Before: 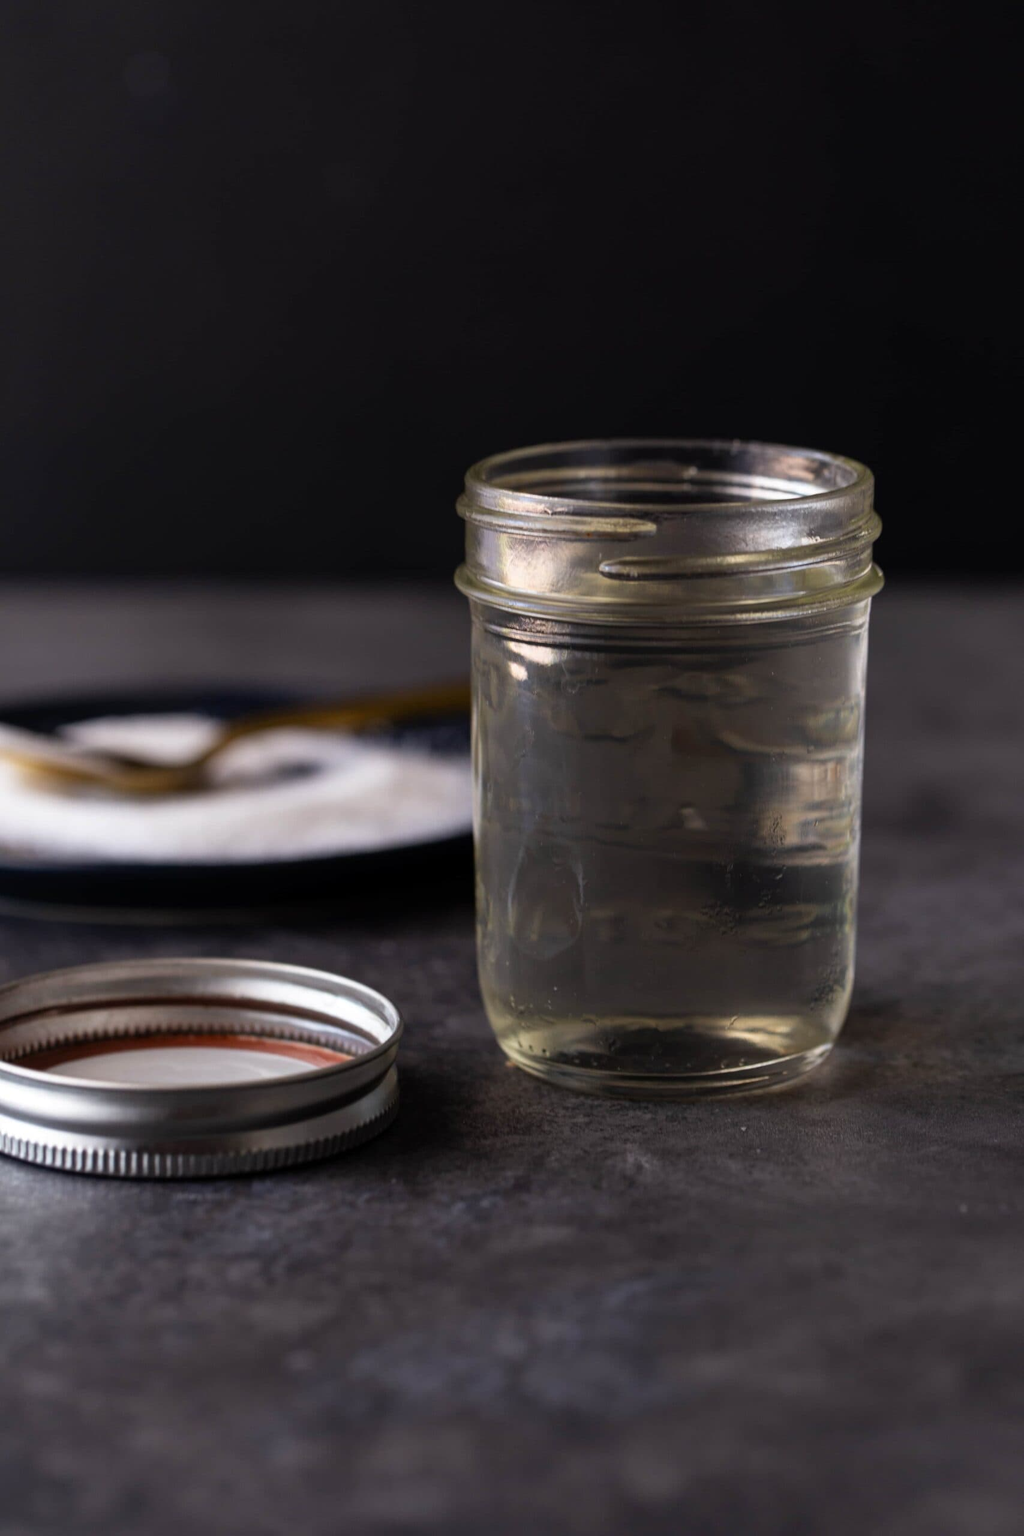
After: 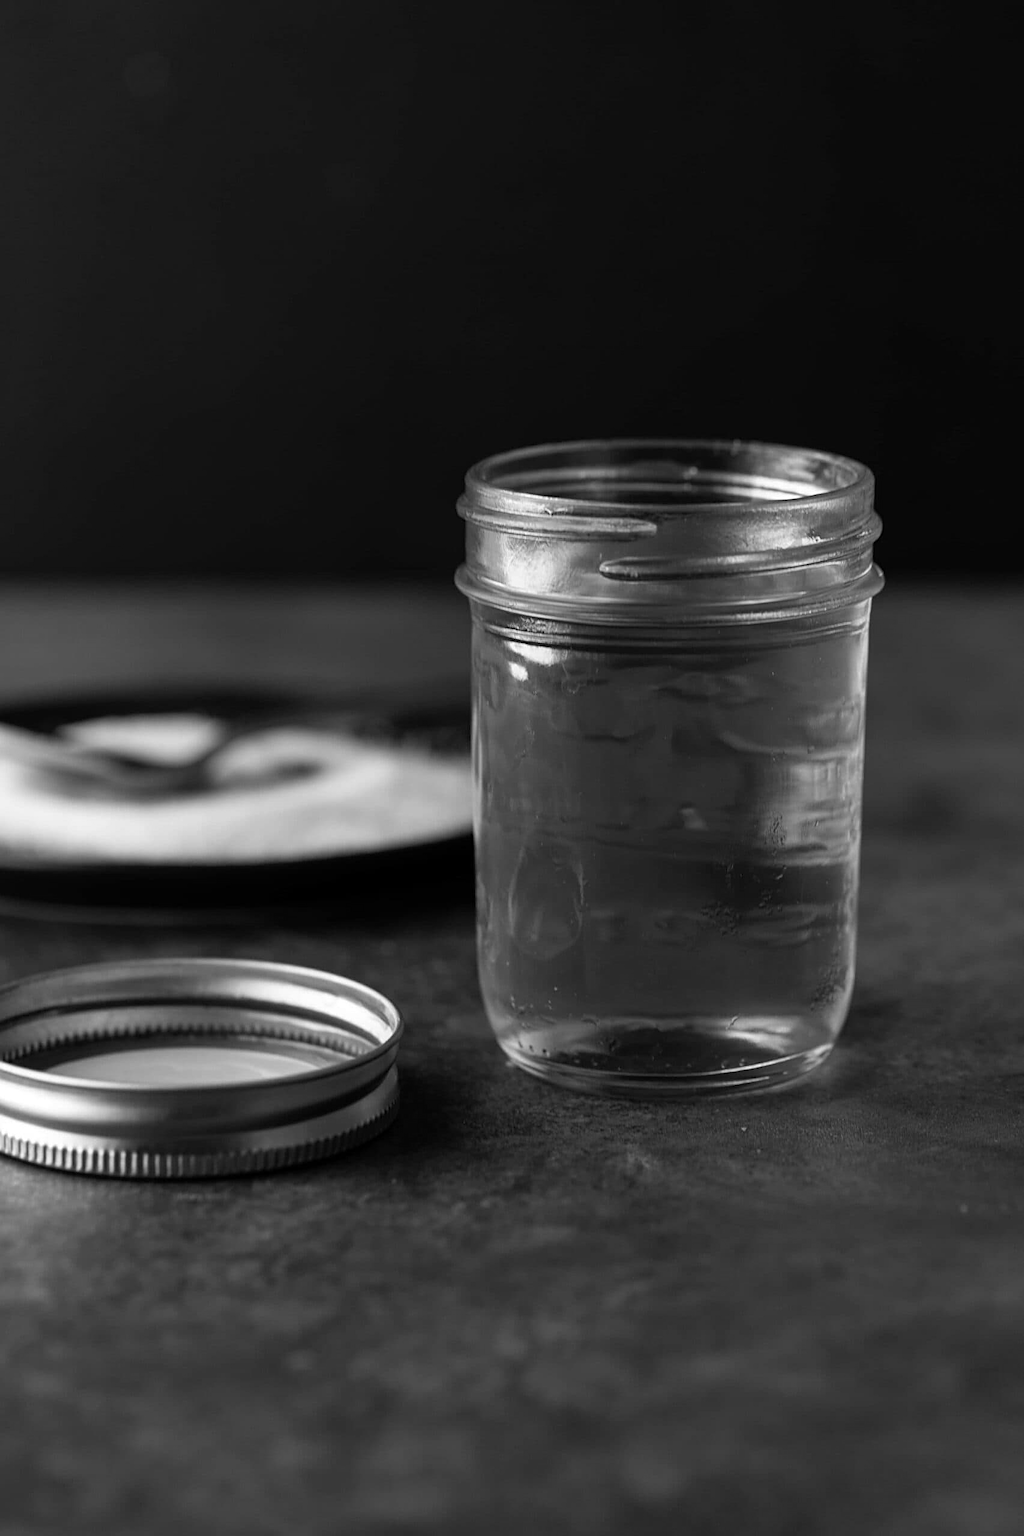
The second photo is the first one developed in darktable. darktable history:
sharpen: on, module defaults
monochrome: a 2.21, b -1.33, size 2.2
